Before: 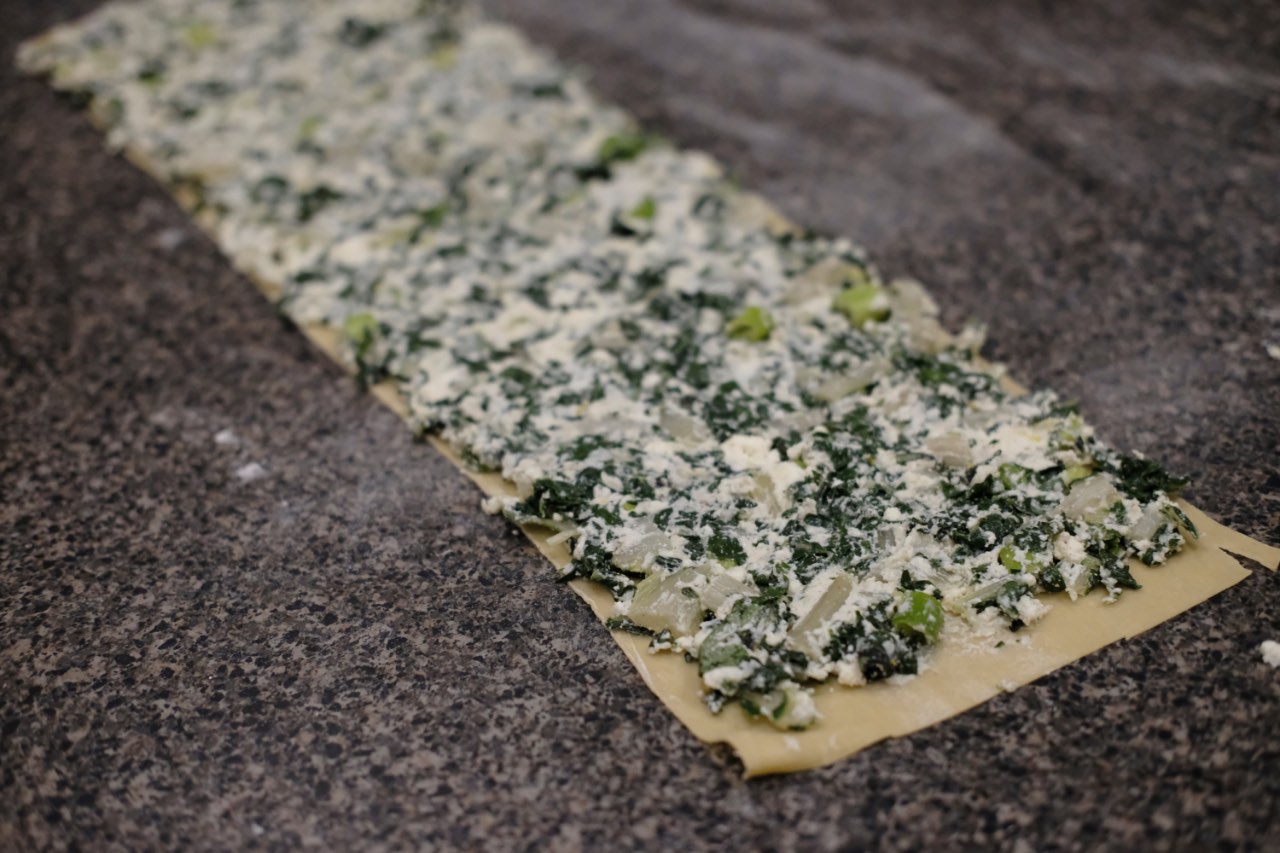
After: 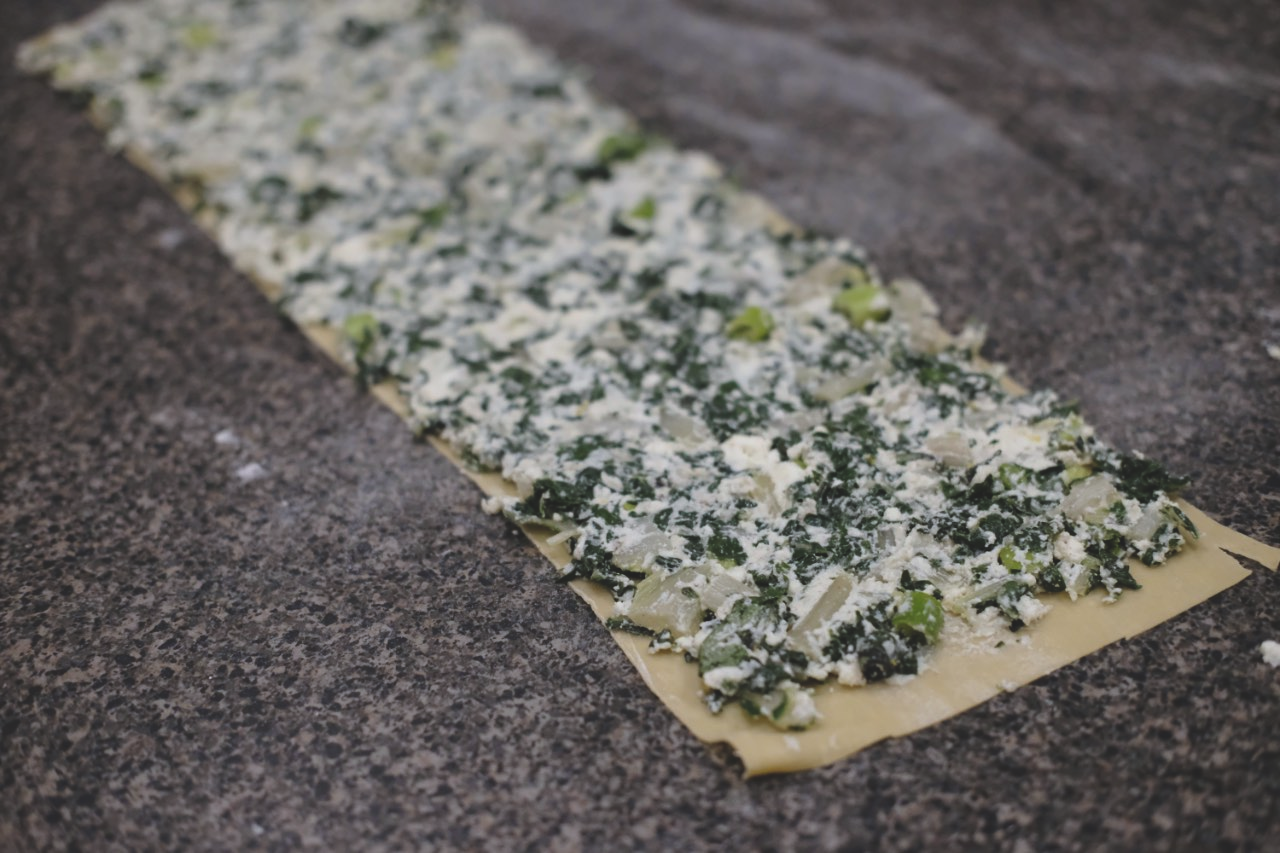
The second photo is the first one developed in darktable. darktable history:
exposure: black level correction -0.015, compensate highlight preservation false
white balance: red 0.974, blue 1.044
